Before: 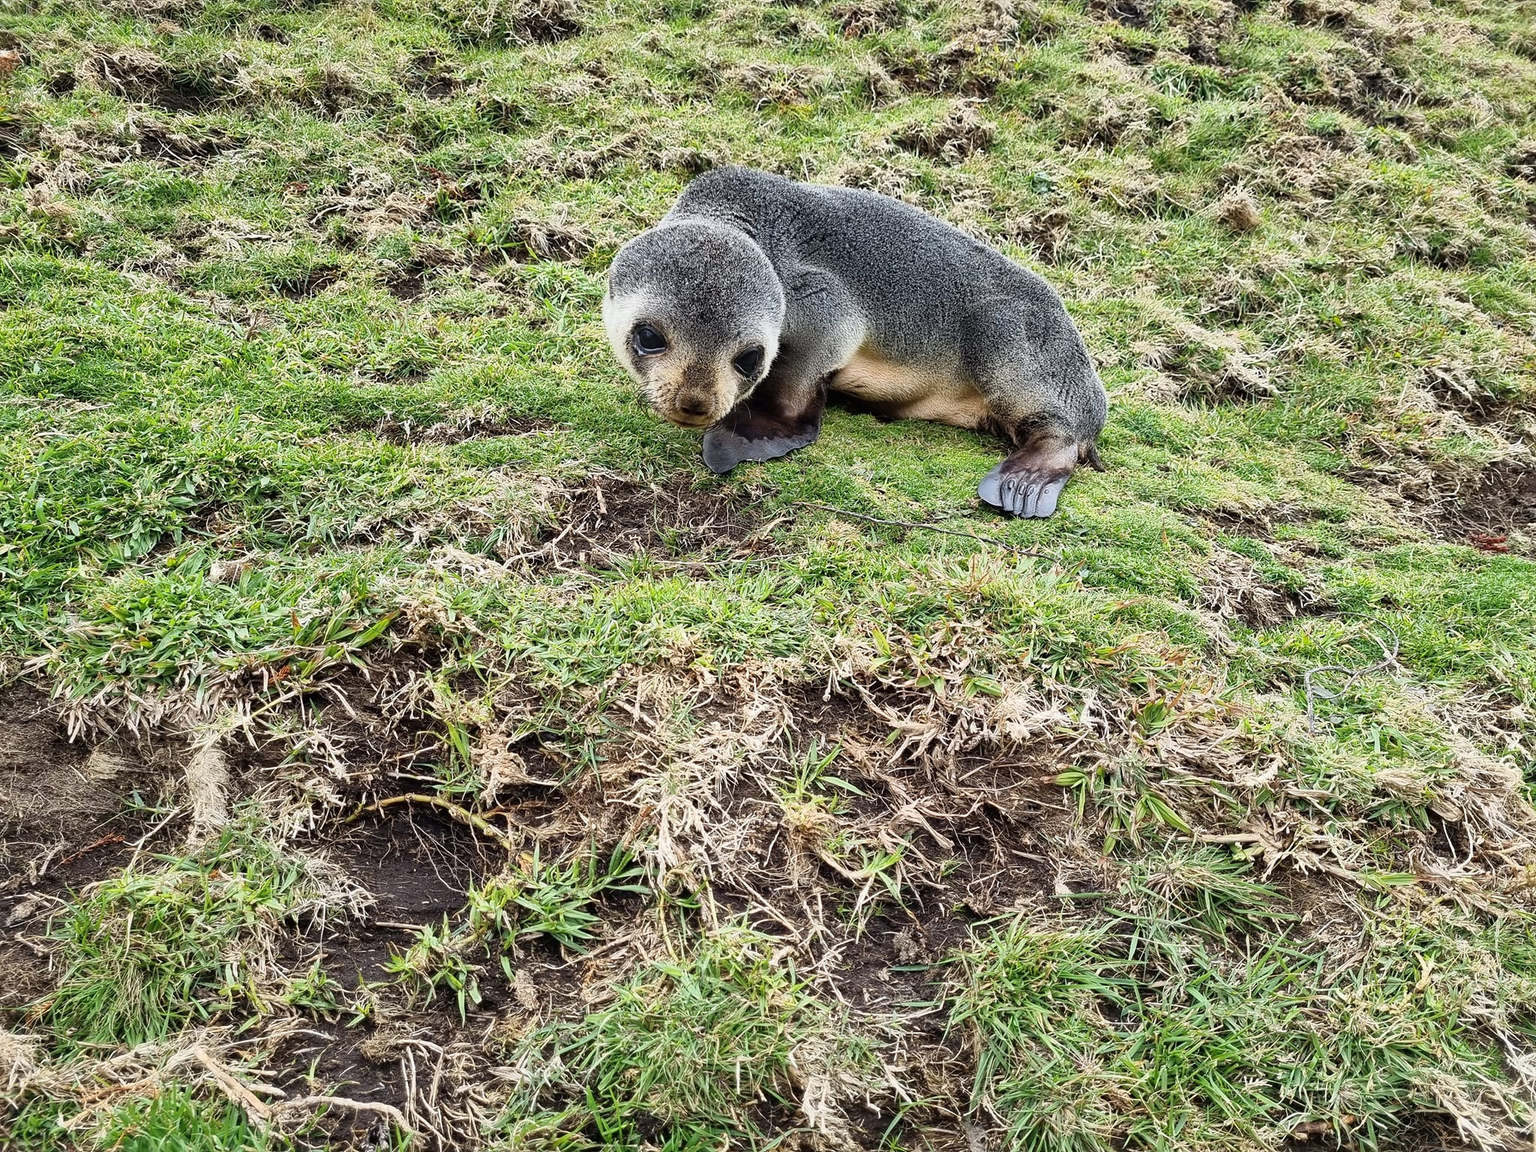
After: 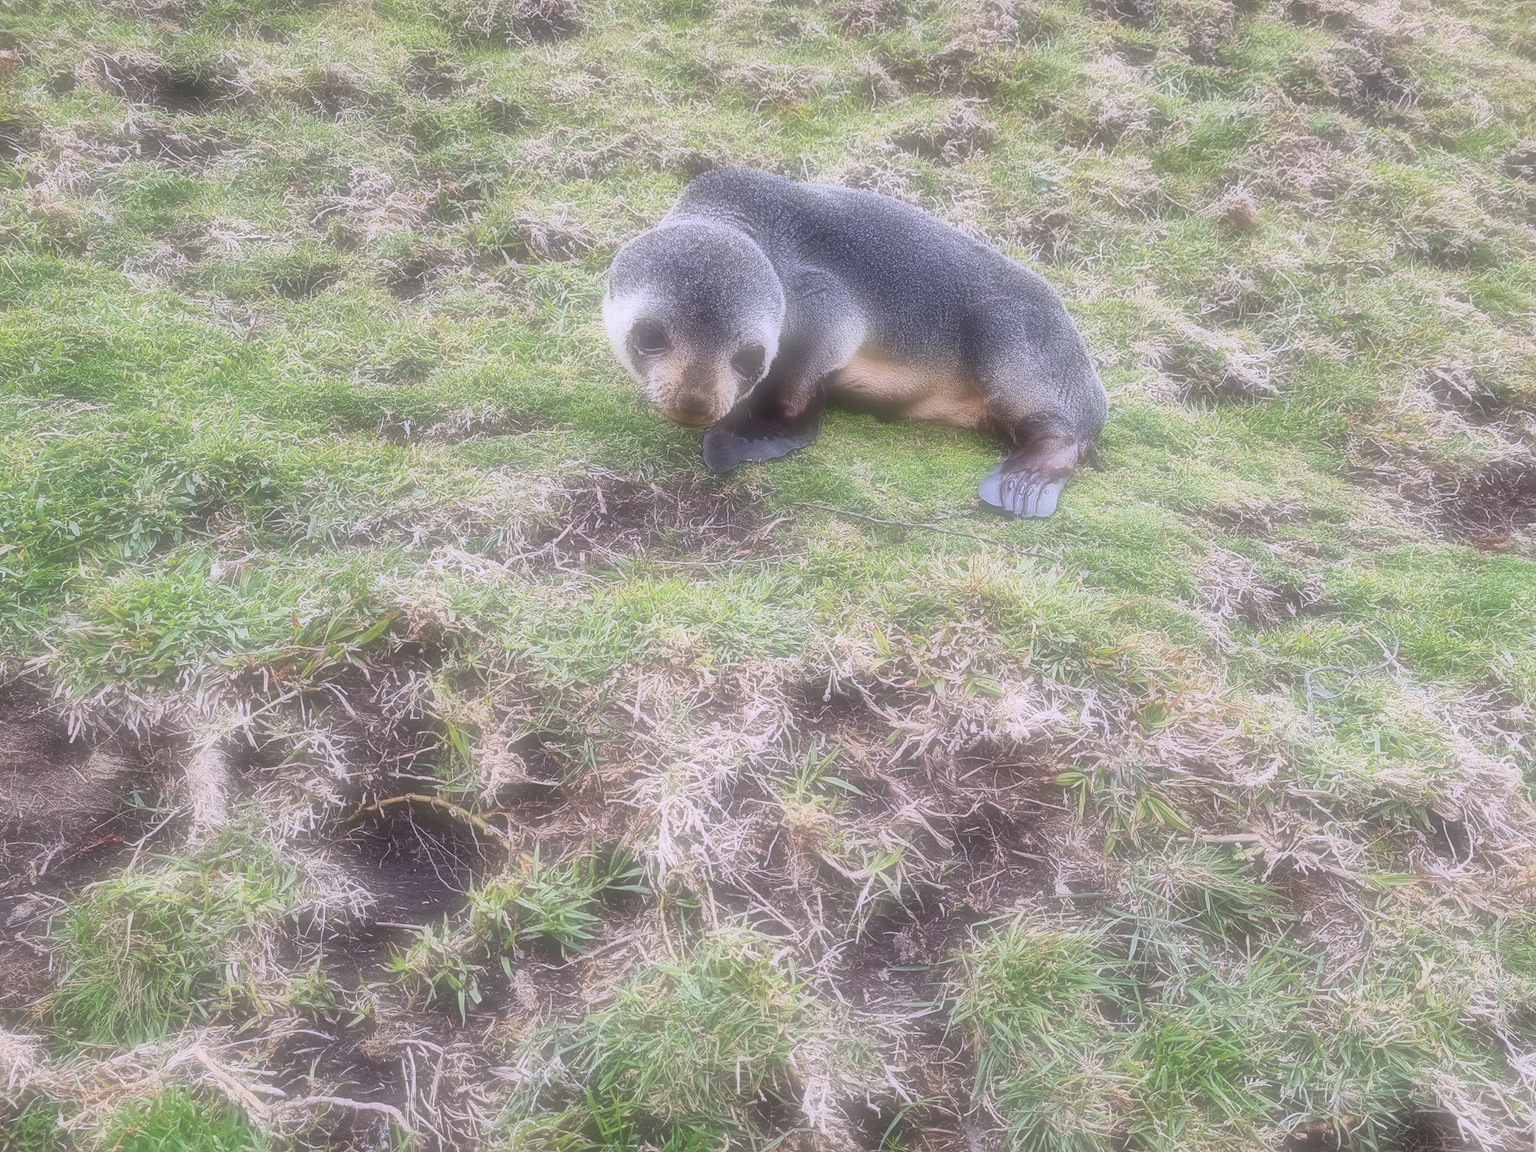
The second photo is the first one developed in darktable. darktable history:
soften: on, module defaults
white balance: red 1.042, blue 1.17
